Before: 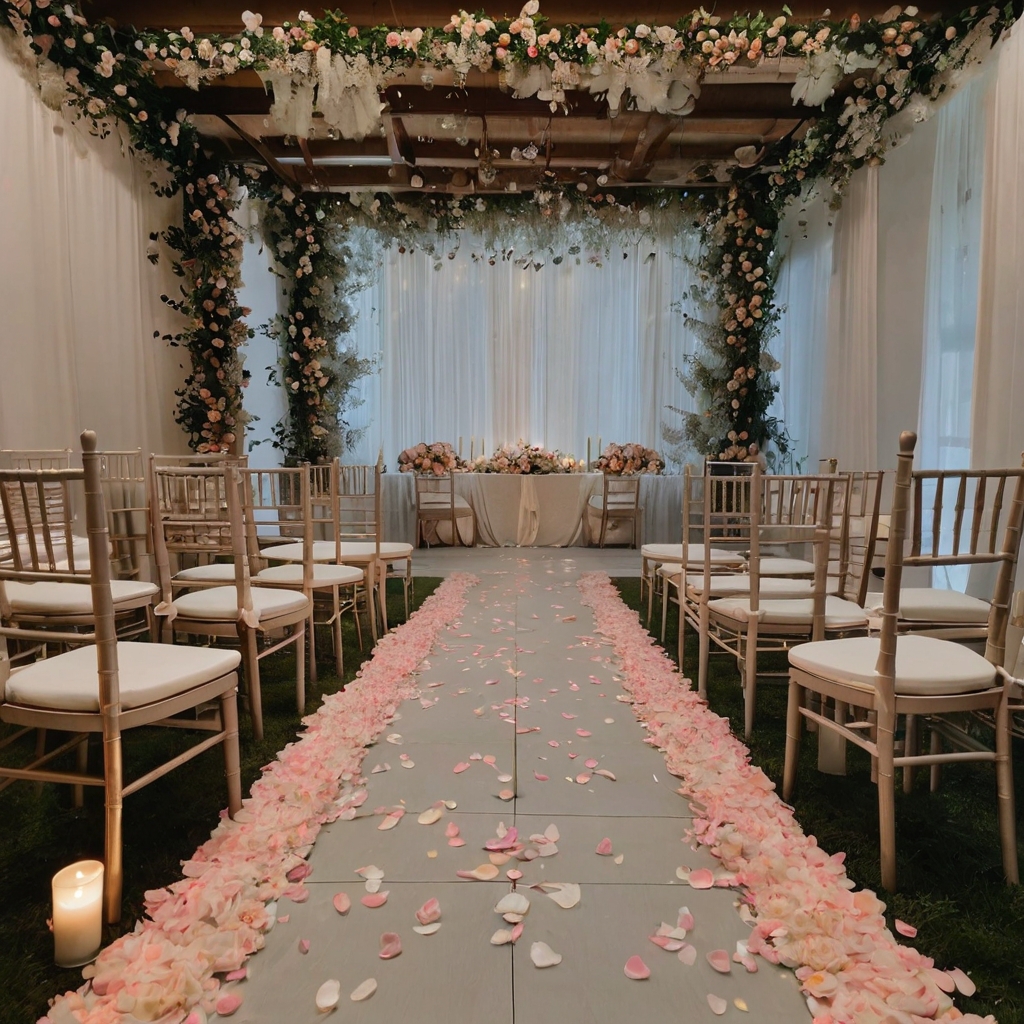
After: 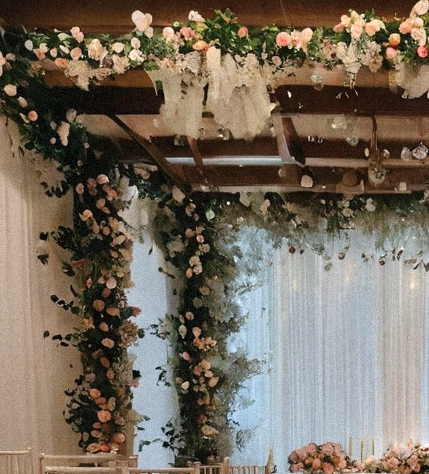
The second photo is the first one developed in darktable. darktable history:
grain: mid-tones bias 0%
exposure: black level correction 0, exposure 0.5 EV, compensate exposure bias true, compensate highlight preservation false
shadows and highlights: shadows 40, highlights -54, highlights color adjustment 46%, low approximation 0.01, soften with gaussian
crop and rotate: left 10.817%, top 0.062%, right 47.194%, bottom 53.626%
